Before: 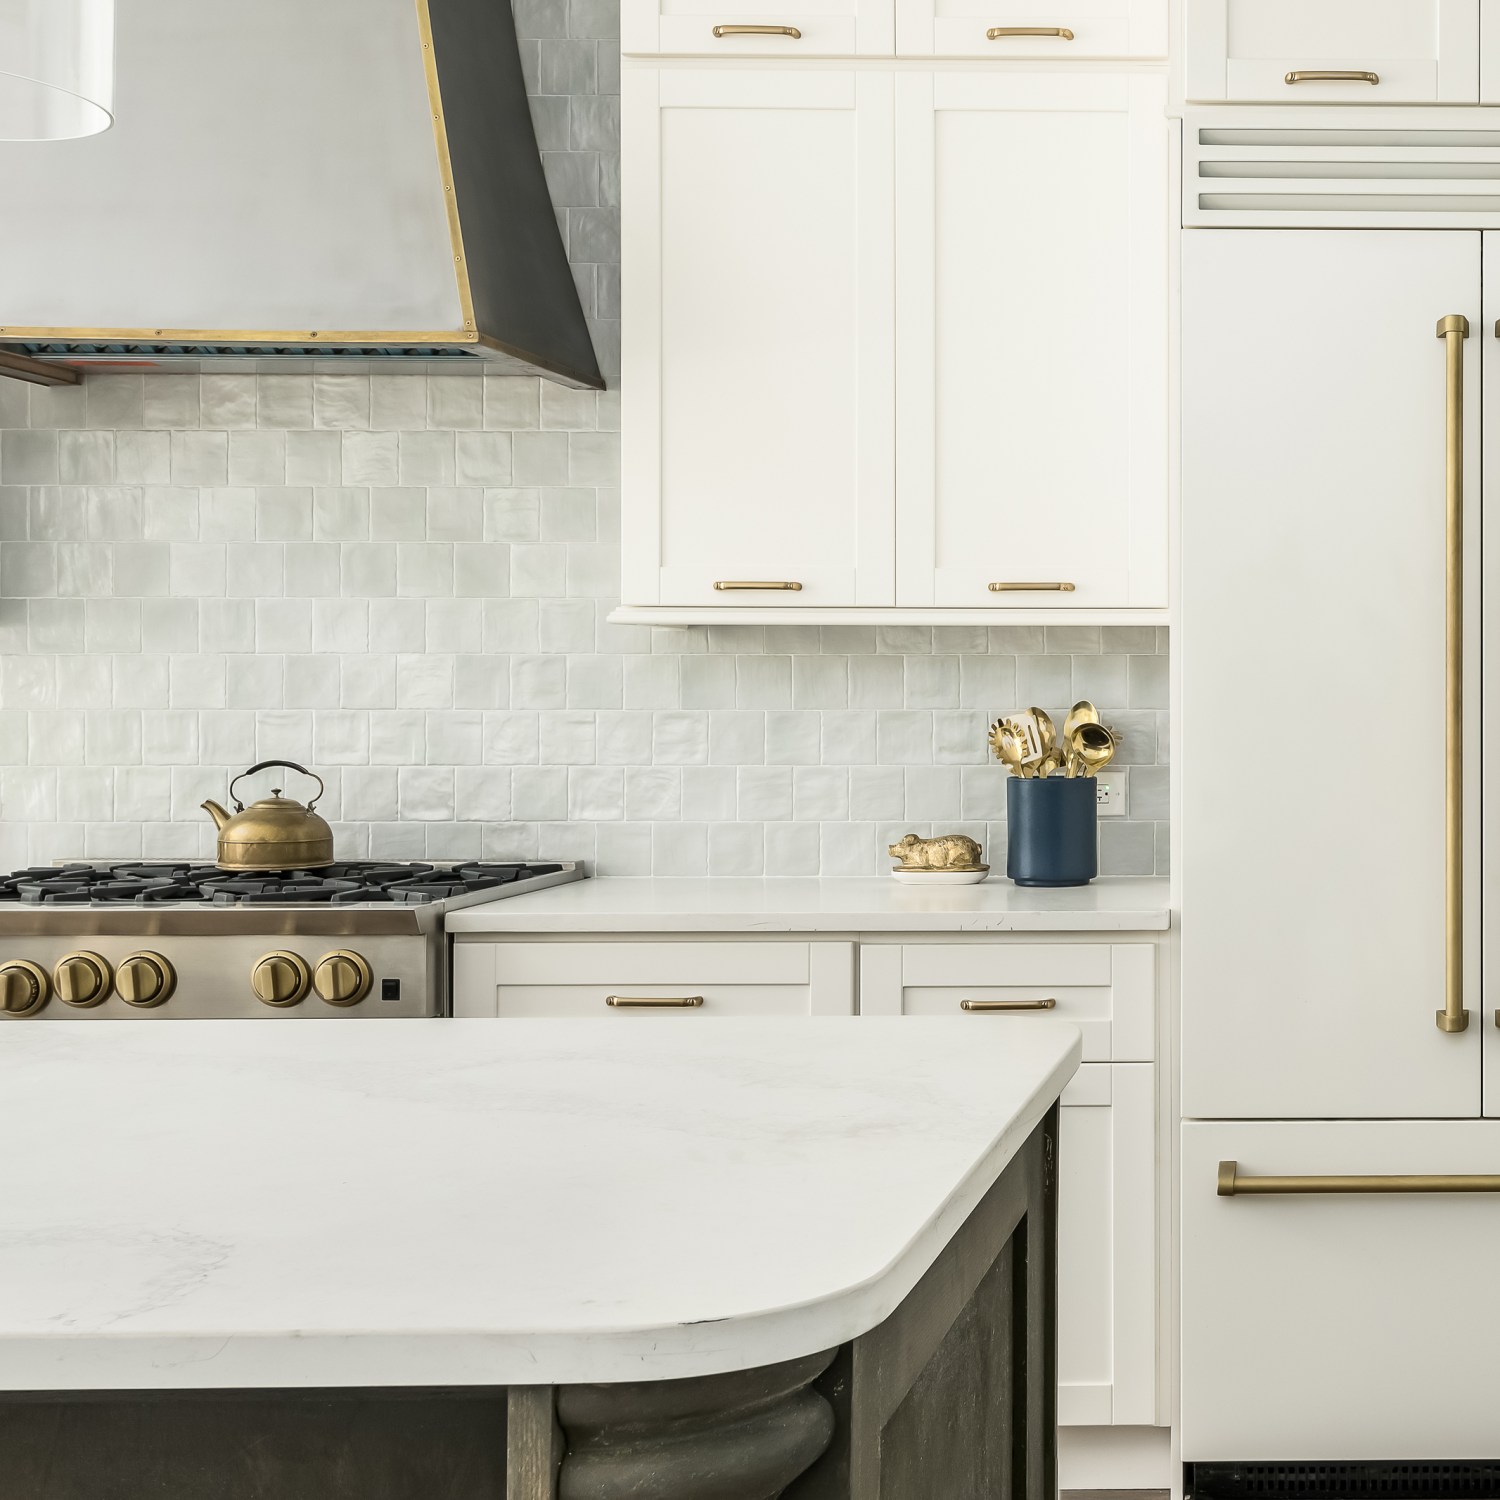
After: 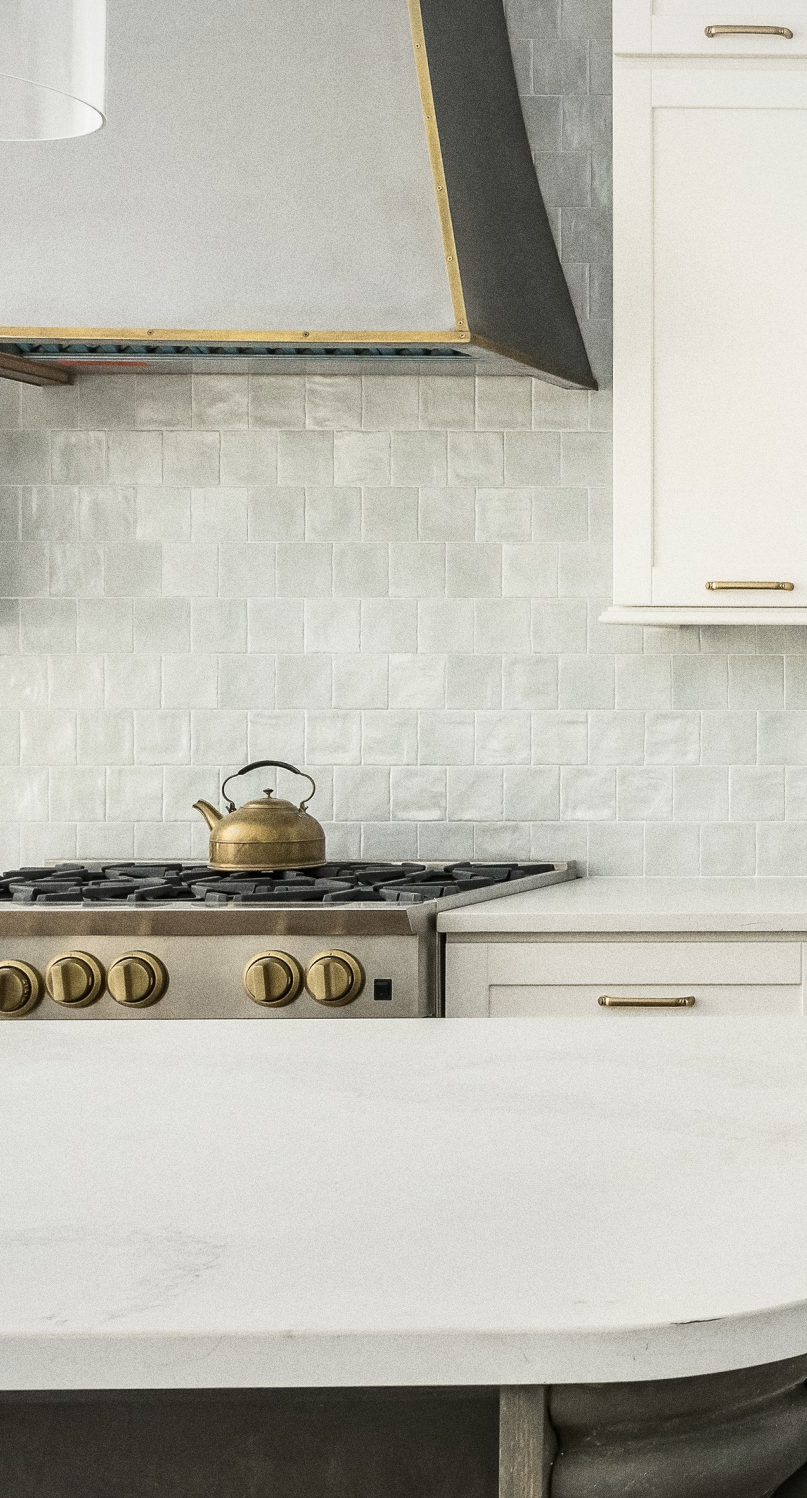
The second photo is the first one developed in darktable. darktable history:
vignetting: brightness -0.167
crop: left 0.587%, right 45.588%, bottom 0.086%
grain: coarseness 0.09 ISO, strength 40%
